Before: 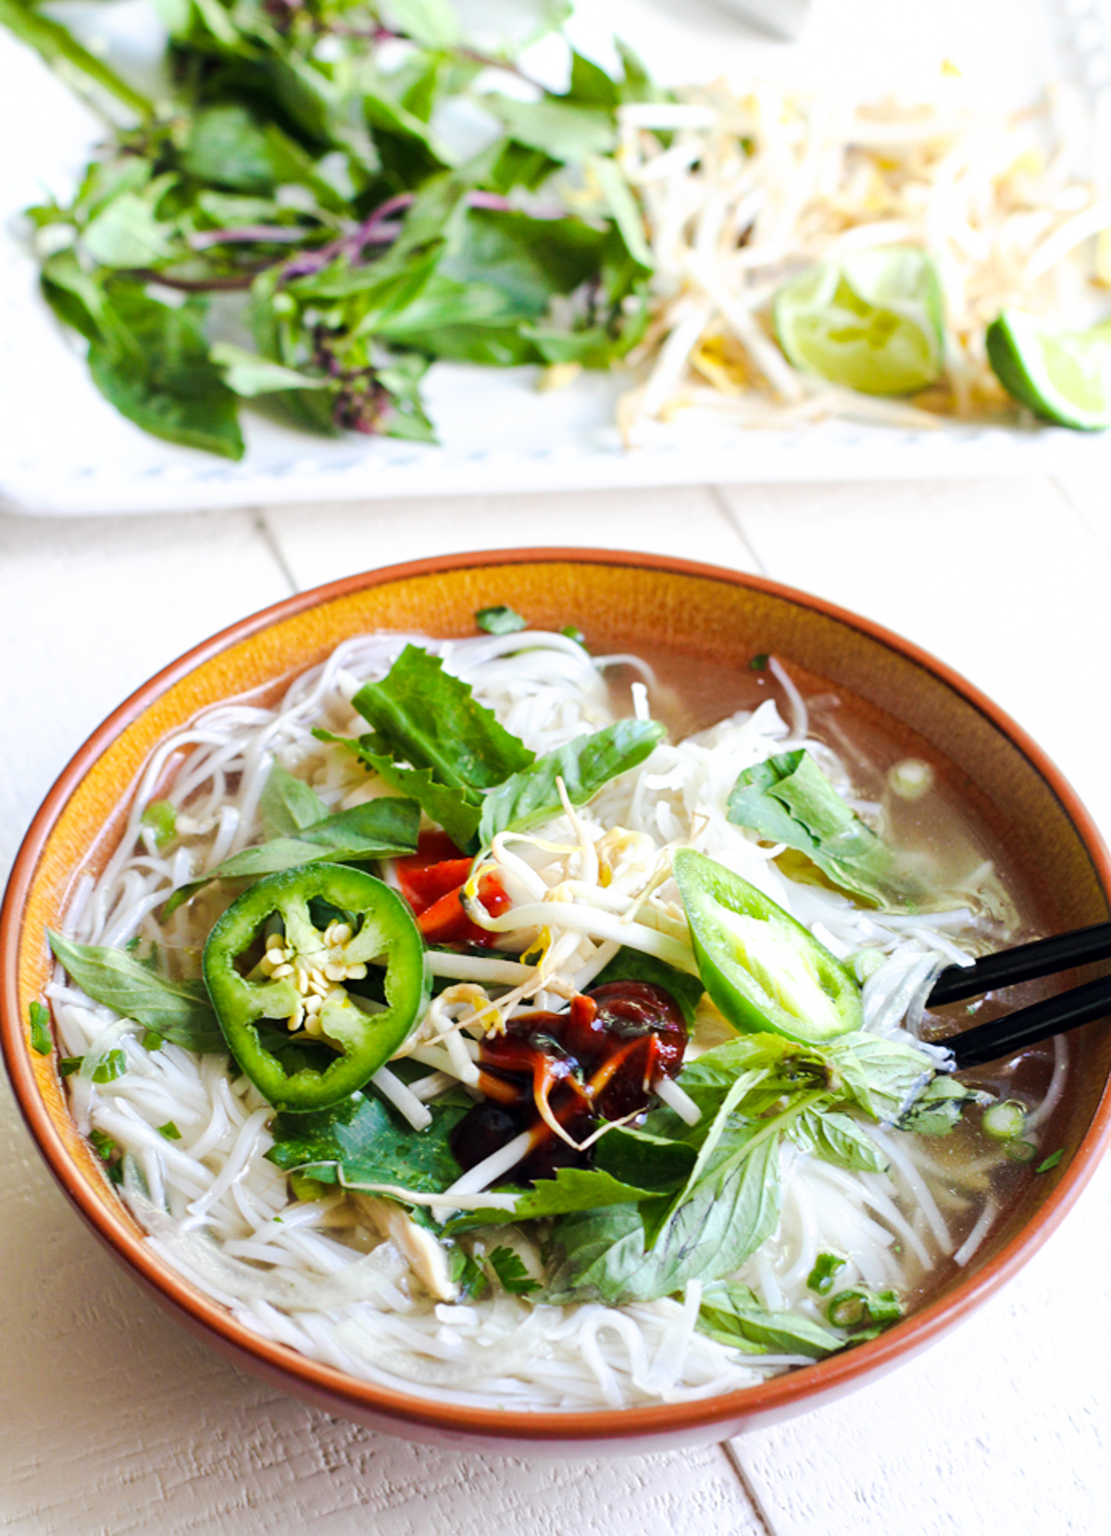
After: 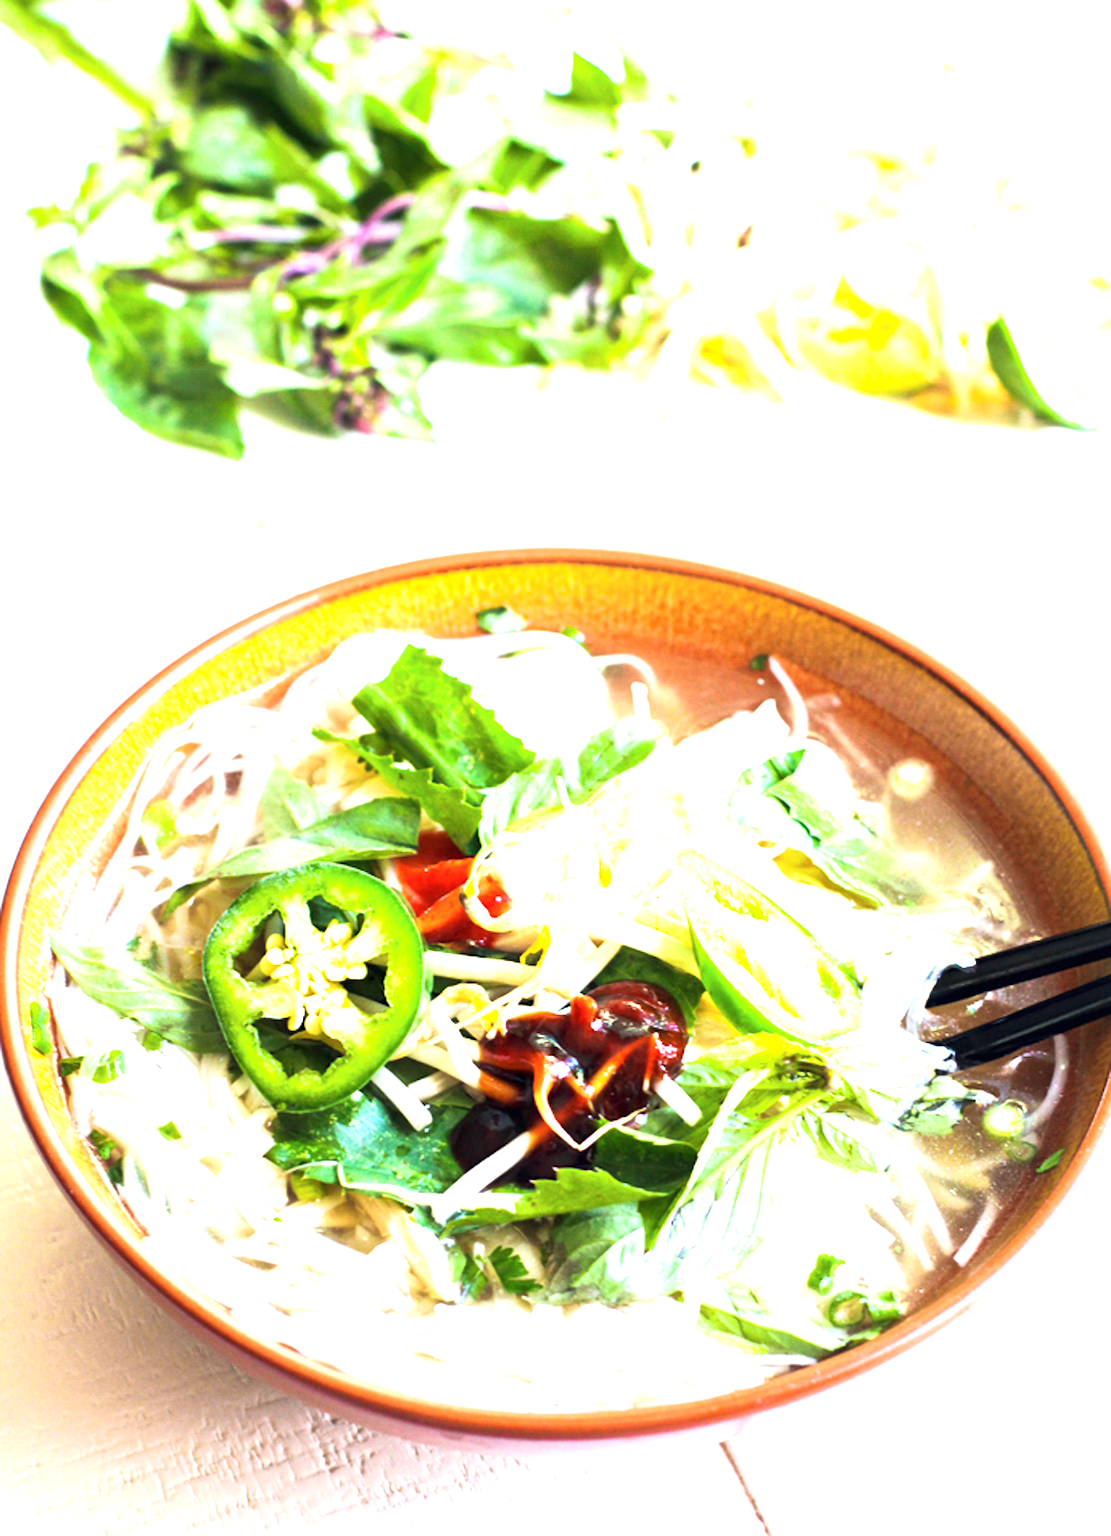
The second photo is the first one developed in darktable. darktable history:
tone curve: curves: ch0 [(0, 0) (0.003, 0.003) (0.011, 0.012) (0.025, 0.026) (0.044, 0.046) (0.069, 0.072) (0.1, 0.104) (0.136, 0.141) (0.177, 0.184) (0.224, 0.233) (0.277, 0.288) (0.335, 0.348) (0.399, 0.414) (0.468, 0.486) (0.543, 0.564) (0.623, 0.647) (0.709, 0.736) (0.801, 0.831) (0.898, 0.921) (1, 1)], color space Lab, independent channels, preserve colors none
exposure: black level correction 0, exposure 1.392 EV, compensate exposure bias true, compensate highlight preservation false
